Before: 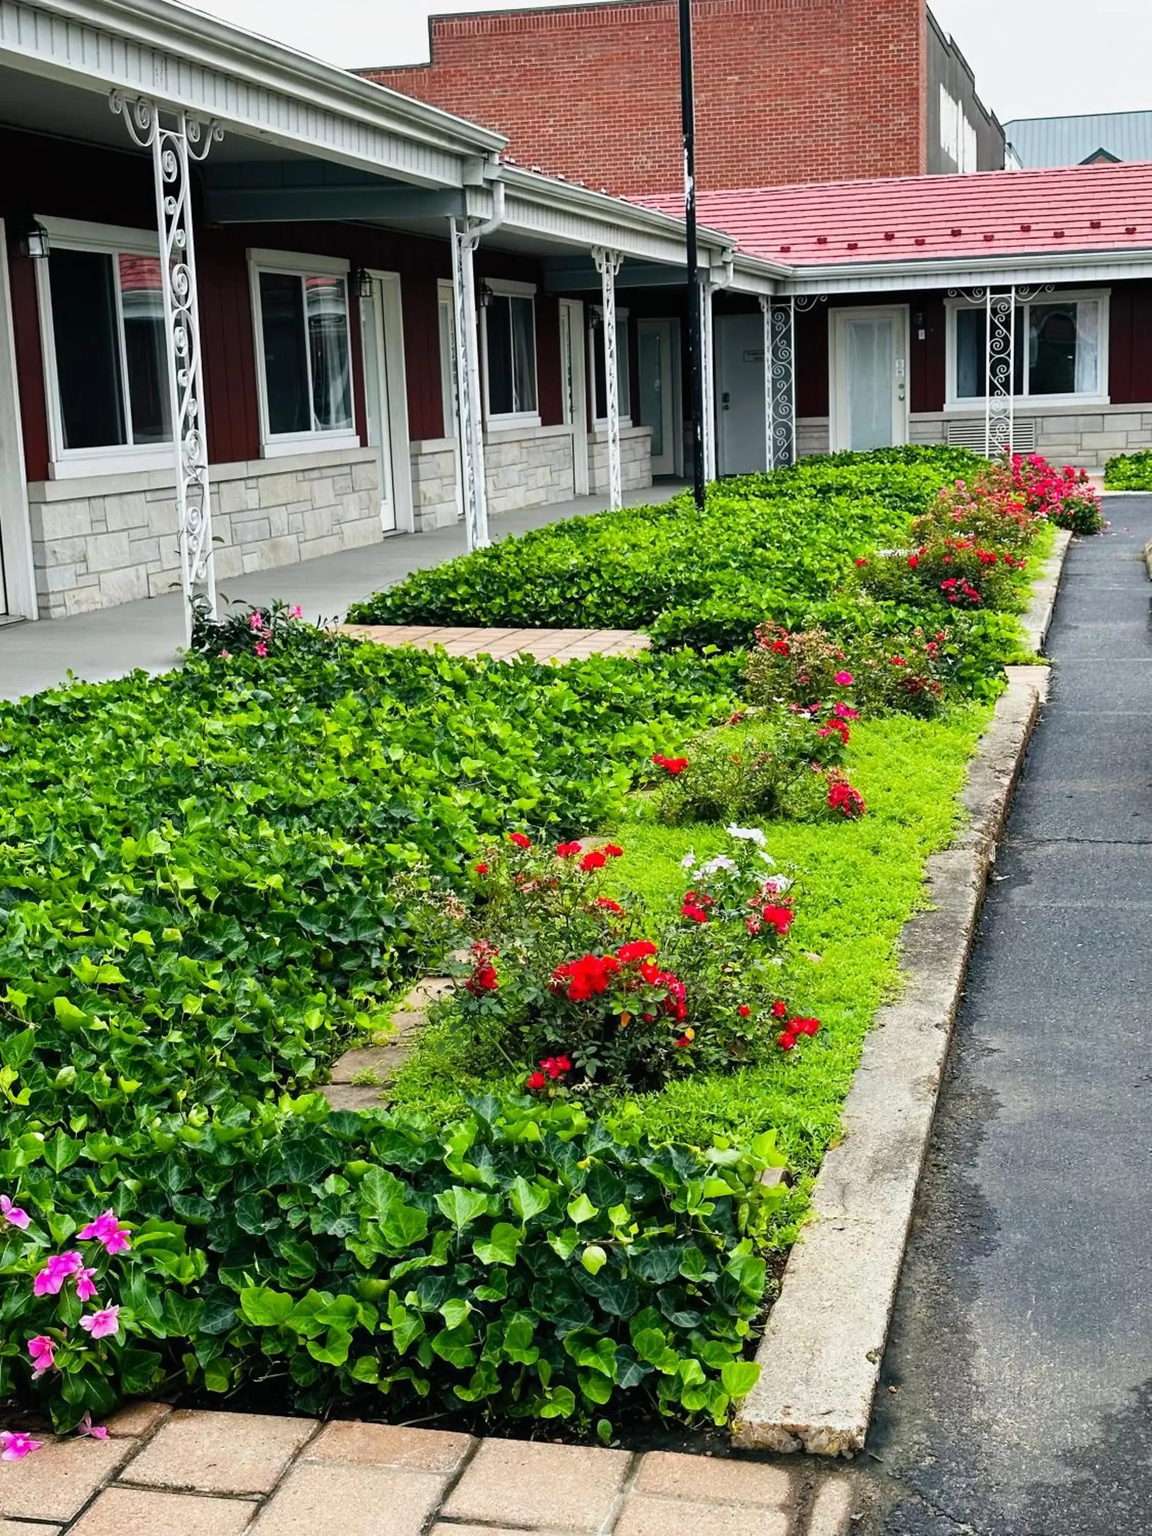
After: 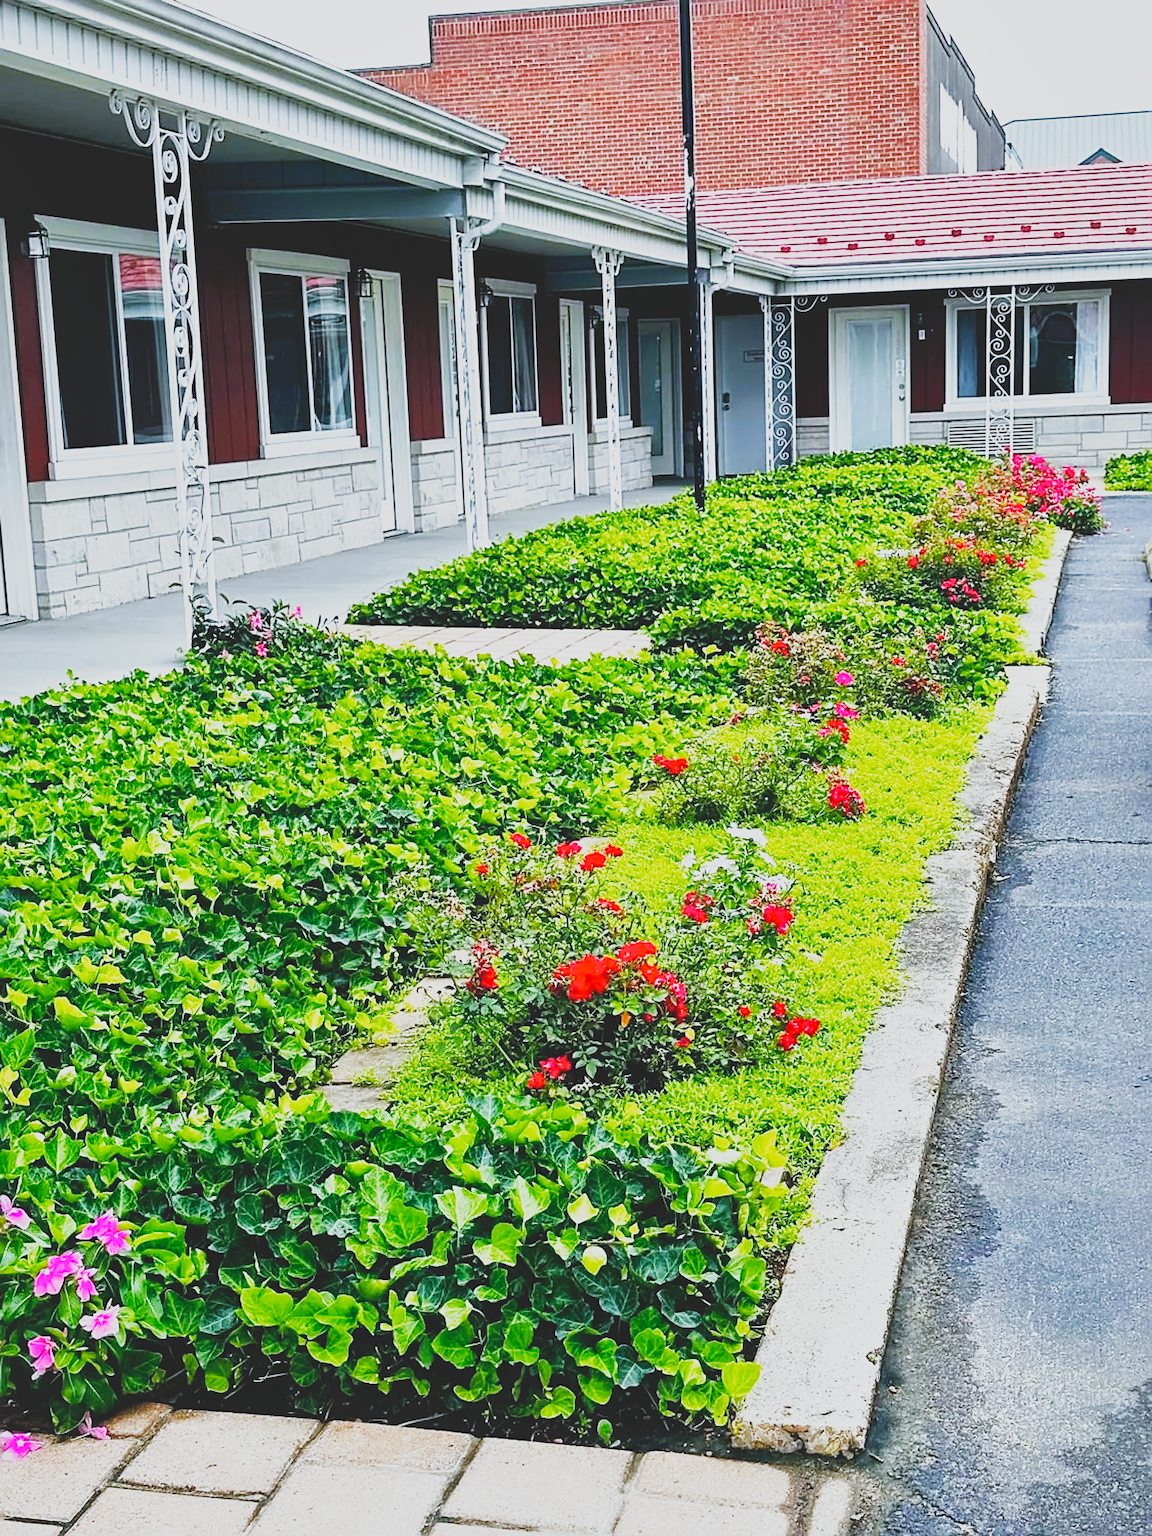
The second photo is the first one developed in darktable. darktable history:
contrast brightness saturation: contrast -0.15, brightness 0.05, saturation -0.12
sharpen: radius 2.817, amount 0.715
shadows and highlights: on, module defaults
base curve: curves: ch0 [(0, 0) (0.007, 0.004) (0.027, 0.03) (0.046, 0.07) (0.207, 0.54) (0.442, 0.872) (0.673, 0.972) (1, 1)], preserve colors none
white balance: red 0.931, blue 1.11
